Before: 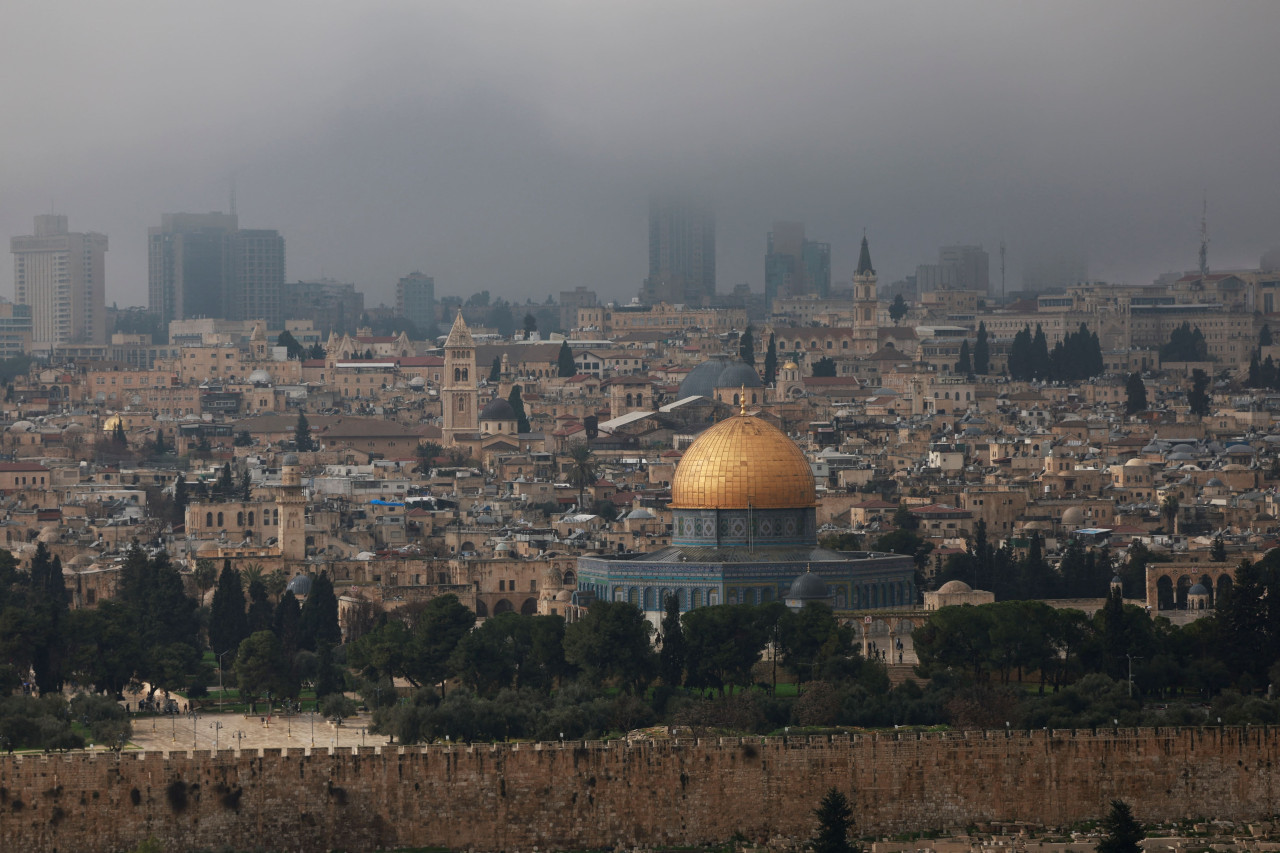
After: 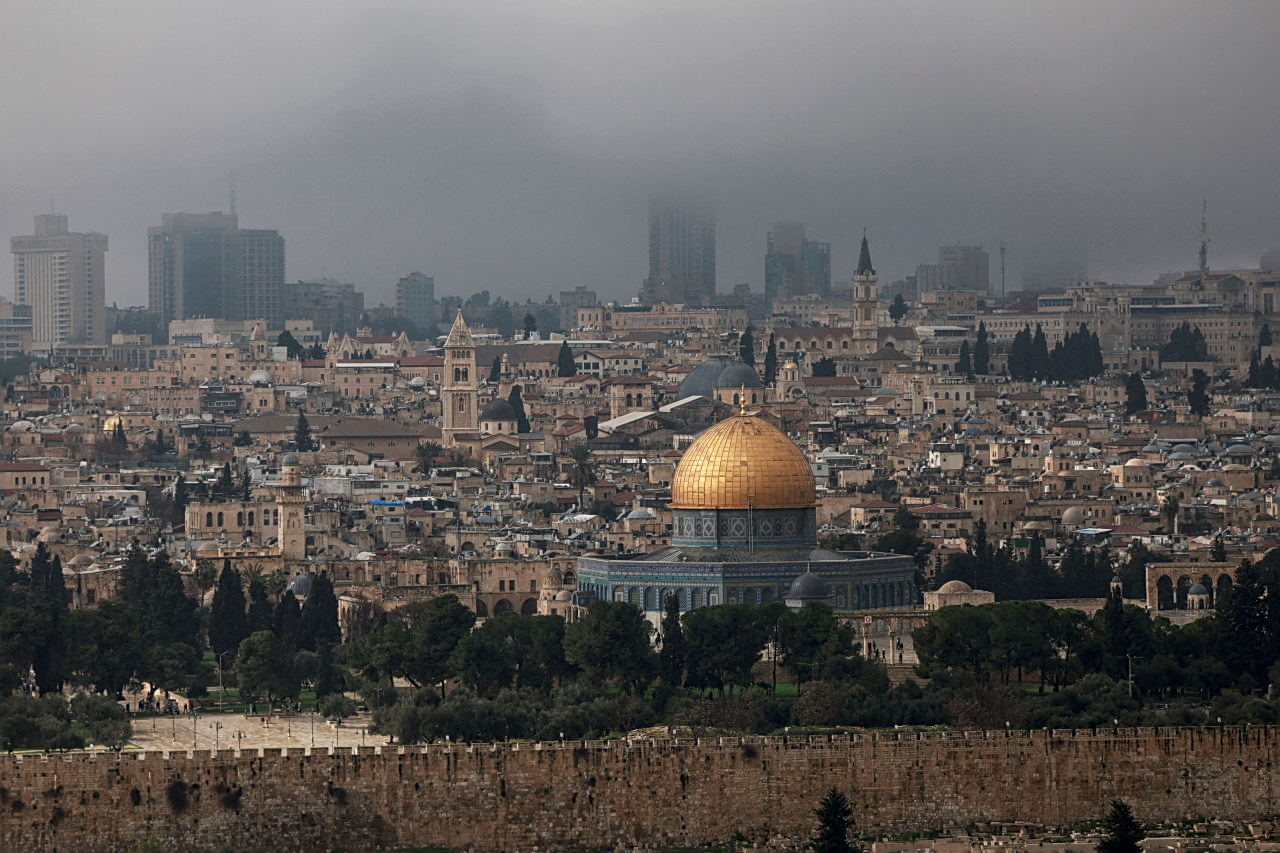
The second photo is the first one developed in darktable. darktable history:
sharpen: on, module defaults
tone equalizer: edges refinement/feathering 500, mask exposure compensation -1.57 EV, preserve details no
local contrast: detail 130%
